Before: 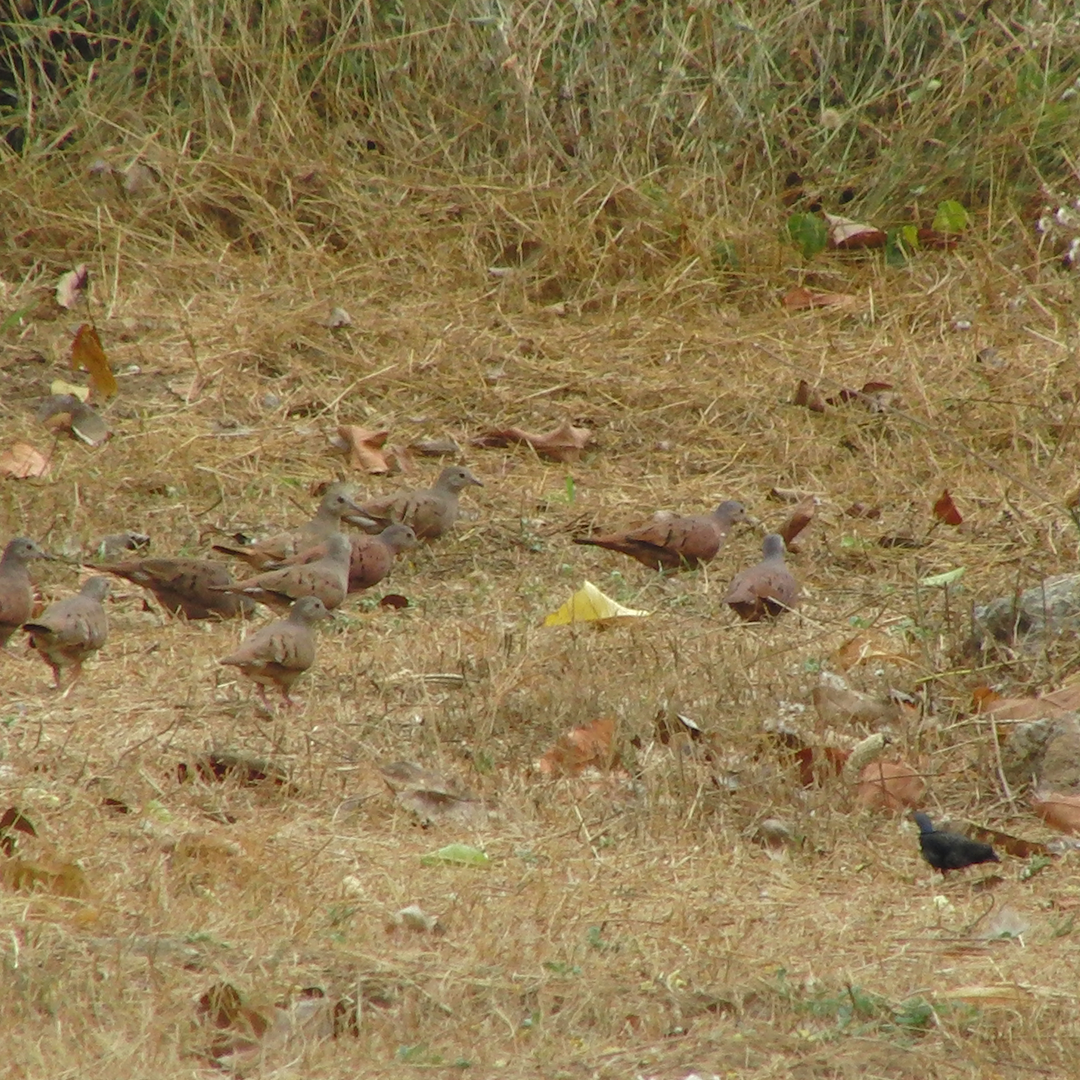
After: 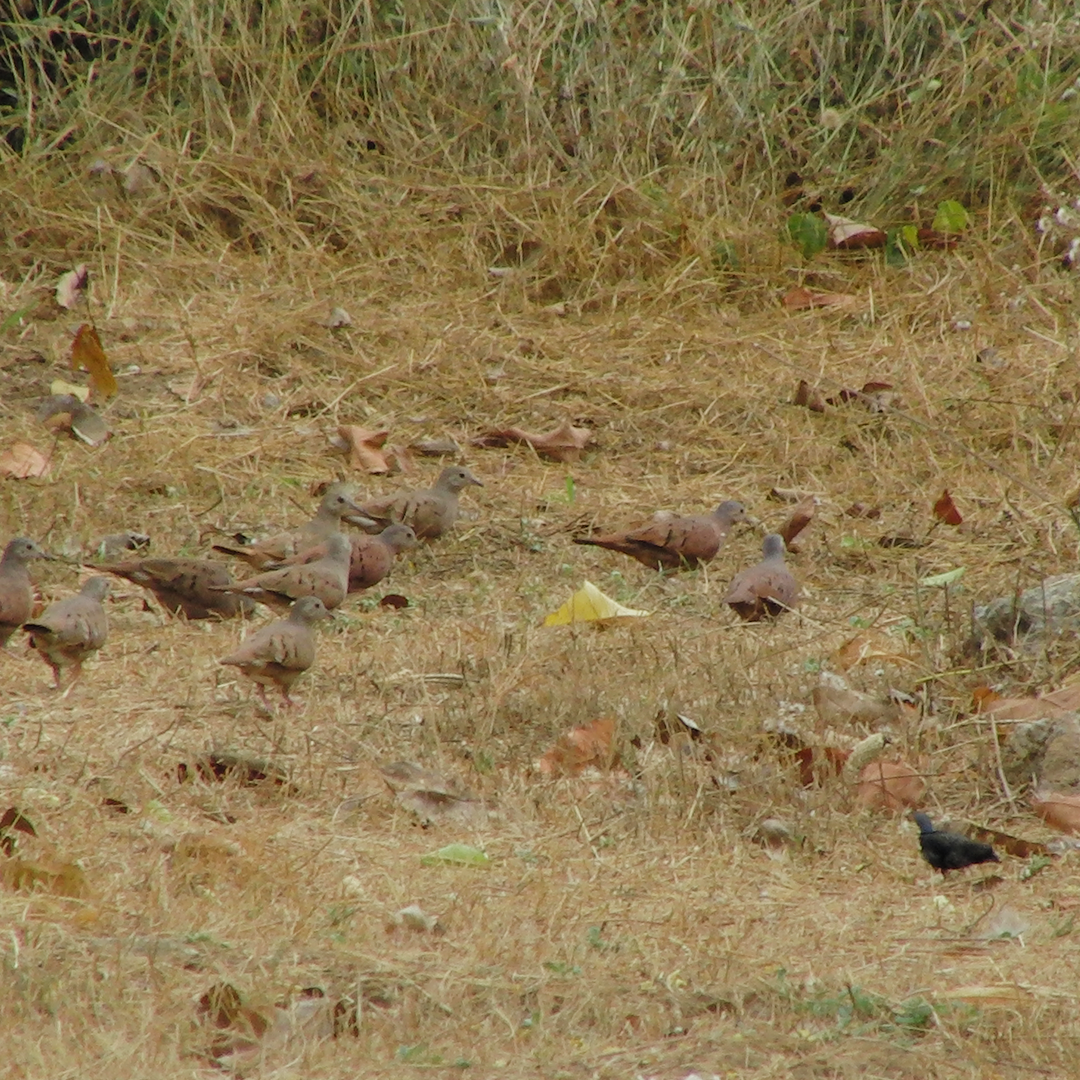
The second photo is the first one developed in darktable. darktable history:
filmic rgb: black relative exposure -8.02 EV, white relative exposure 3.91 EV, hardness 4.23
